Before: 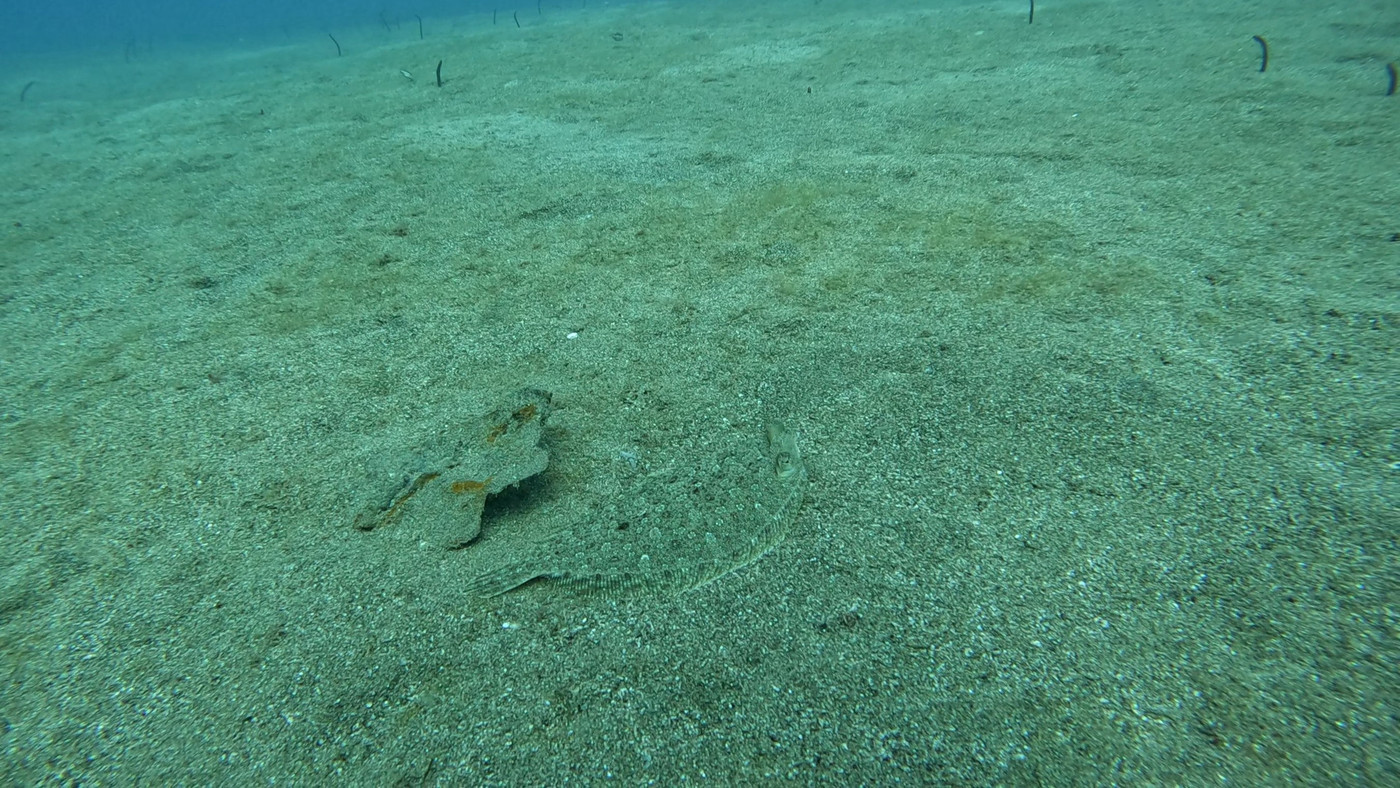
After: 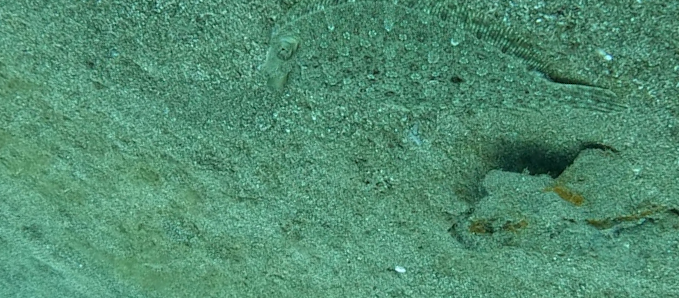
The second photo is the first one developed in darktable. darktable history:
crop and rotate: angle 148.46°, left 9.114%, top 15.62%, right 4.4%, bottom 16.983%
